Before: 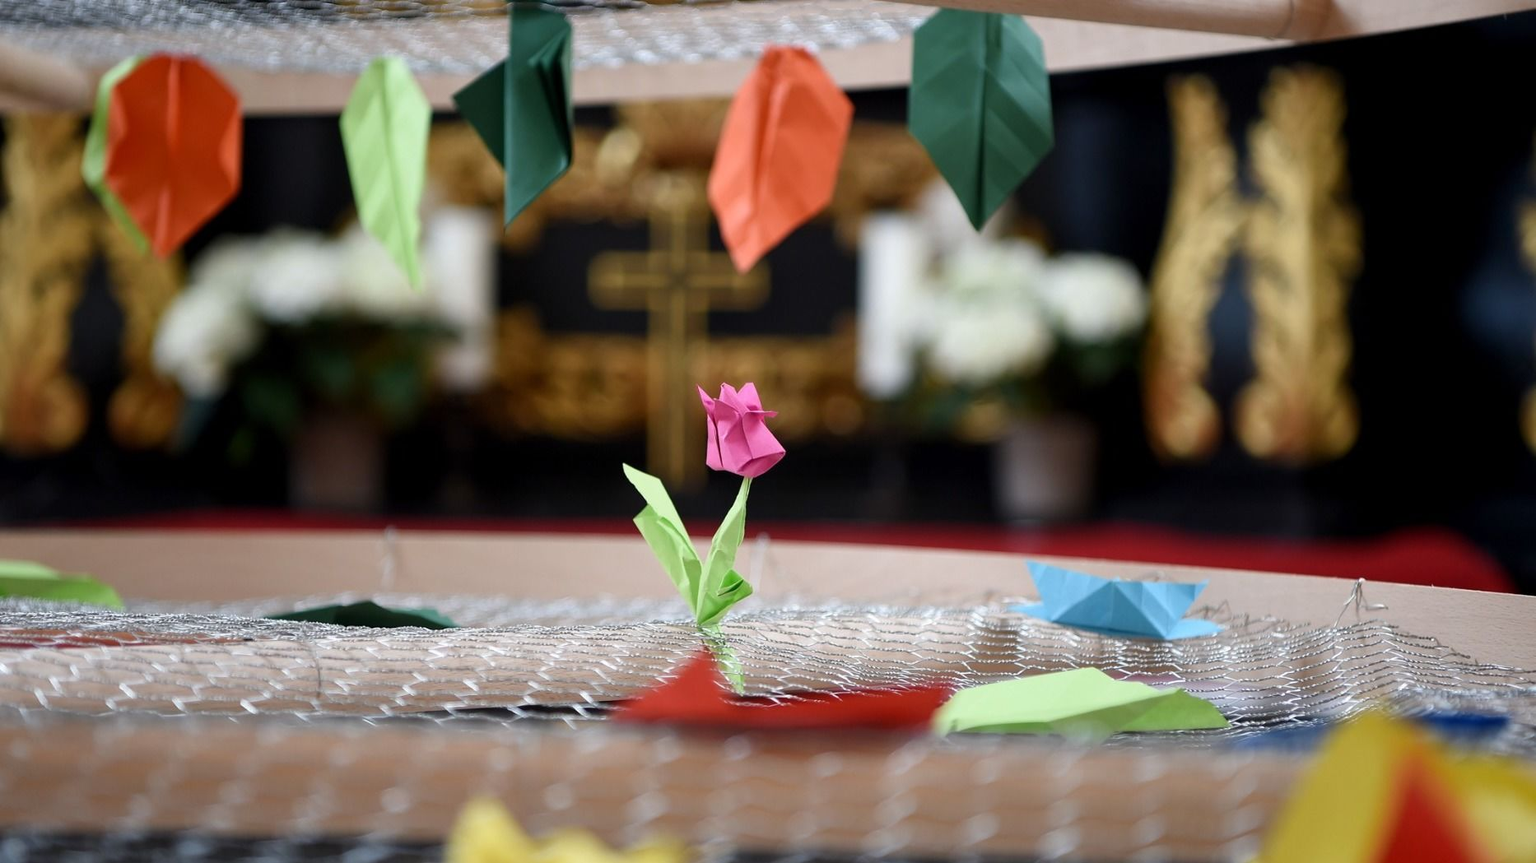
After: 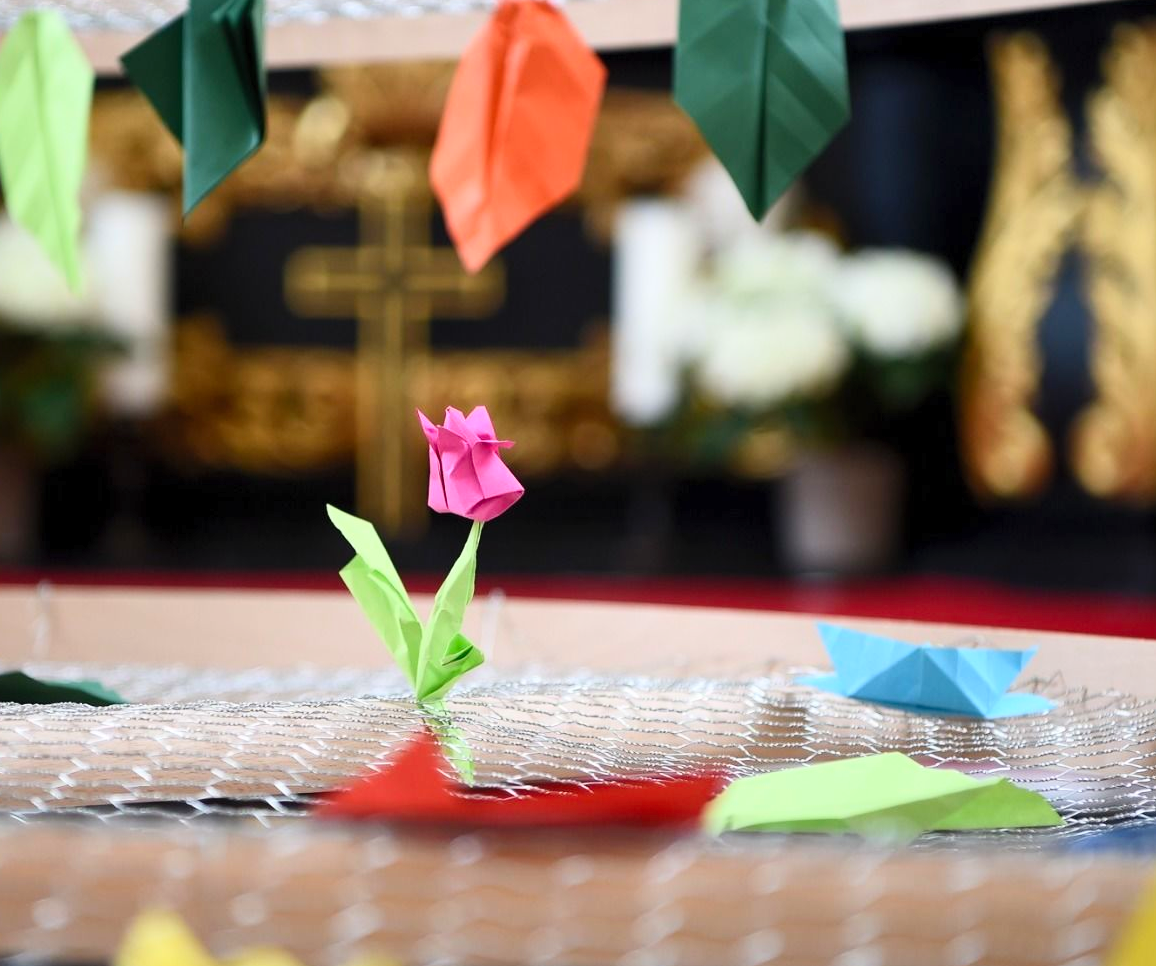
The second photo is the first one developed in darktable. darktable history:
contrast brightness saturation: contrast 0.196, brightness 0.167, saturation 0.222
crop and rotate: left 23.147%, top 5.631%, right 14.858%, bottom 2.277%
